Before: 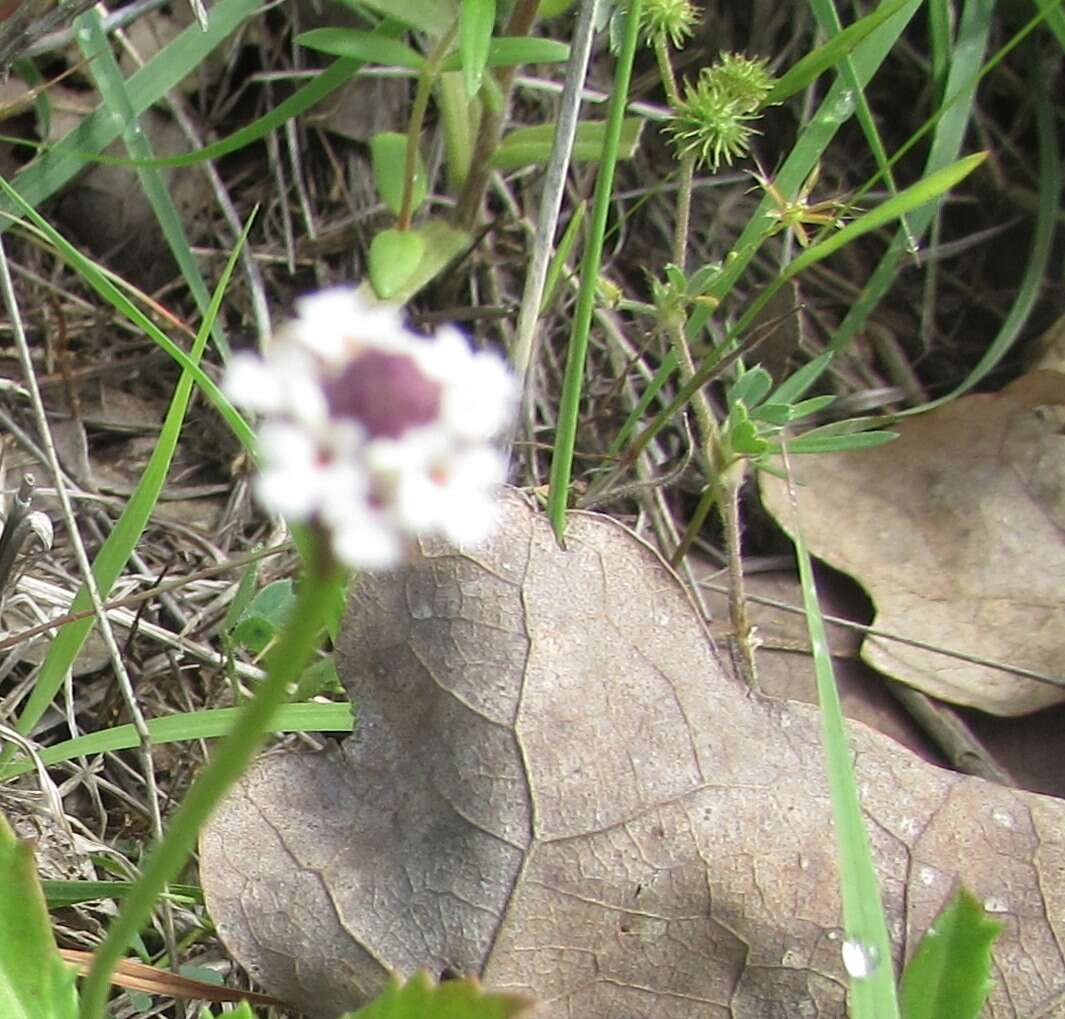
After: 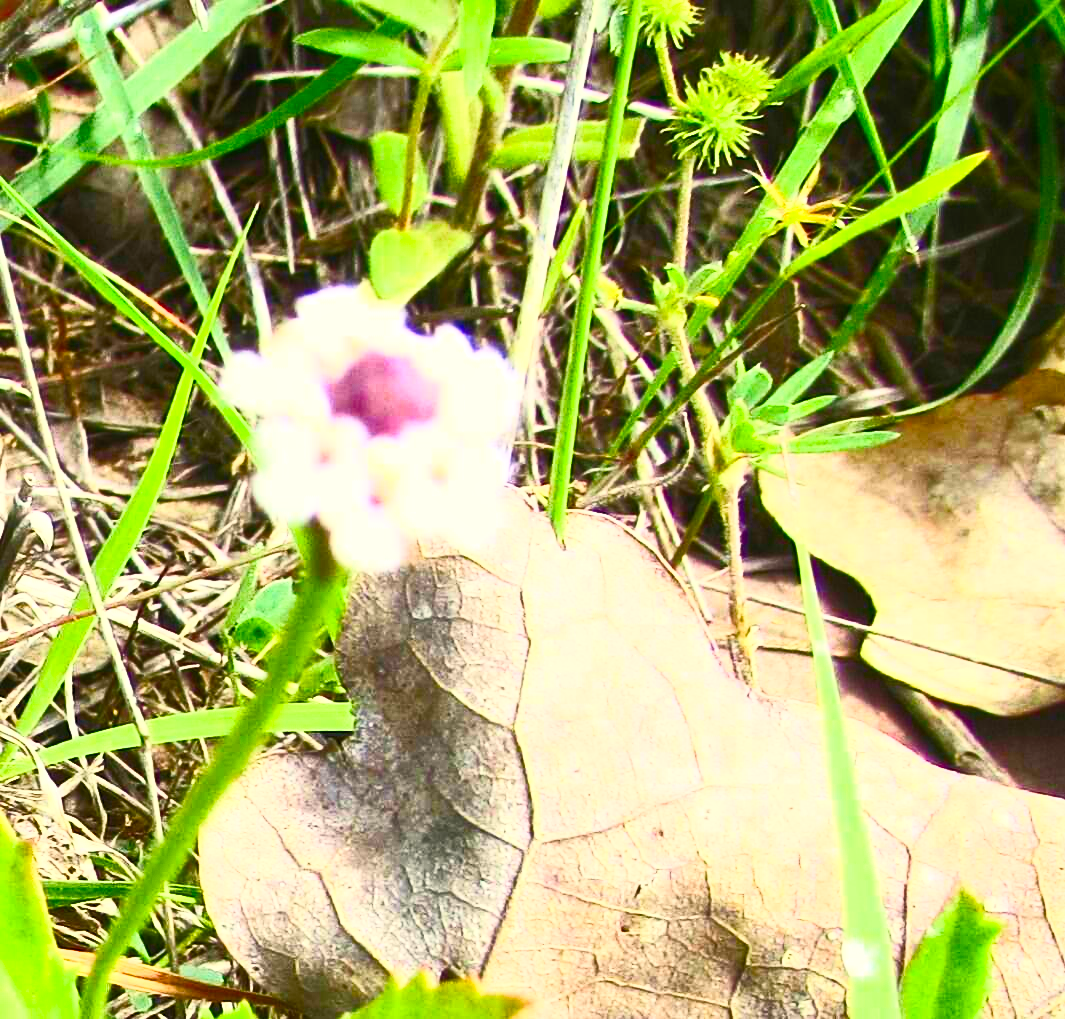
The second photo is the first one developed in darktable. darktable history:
color balance rgb: highlights gain › chroma 3.018%, highlights gain › hue 78.44°, linear chroma grading › global chroma 22.949%, perceptual saturation grading › global saturation 20%, perceptual saturation grading › highlights -50.207%, perceptual saturation grading › shadows 30.476%, global vibrance 31.727%
local contrast: highlights 101%, shadows 97%, detail 119%, midtone range 0.2
contrast brightness saturation: contrast 0.849, brightness 0.597, saturation 0.59
